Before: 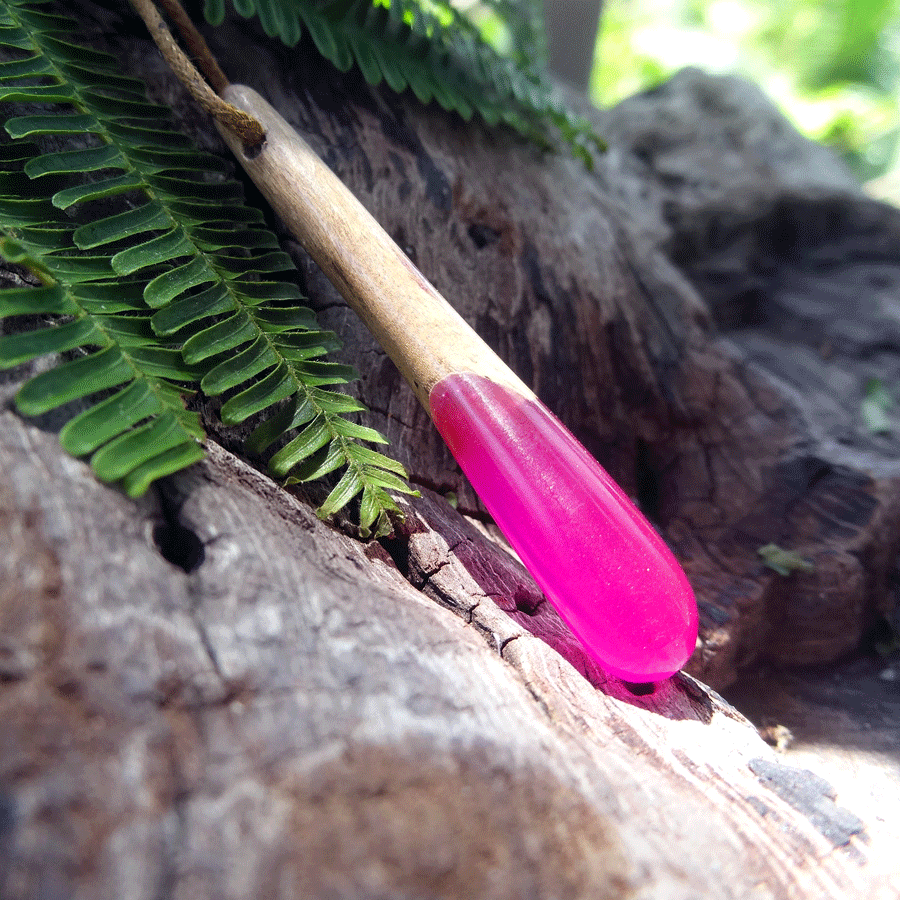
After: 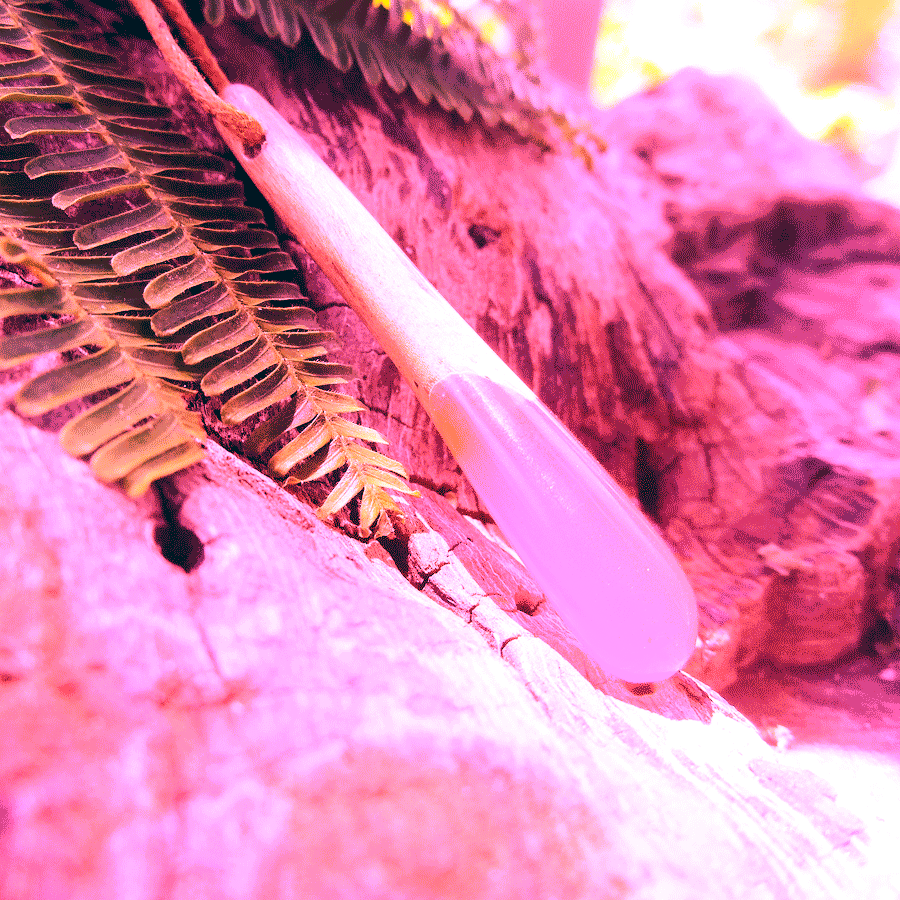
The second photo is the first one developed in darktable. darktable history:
contrast brightness saturation: contrast 0.15, brightness 0.05
color balance: lift [1.003, 0.993, 1.001, 1.007], gamma [1.018, 1.072, 0.959, 0.928], gain [0.974, 0.873, 1.031, 1.127]
white balance: red 4.26, blue 1.802
